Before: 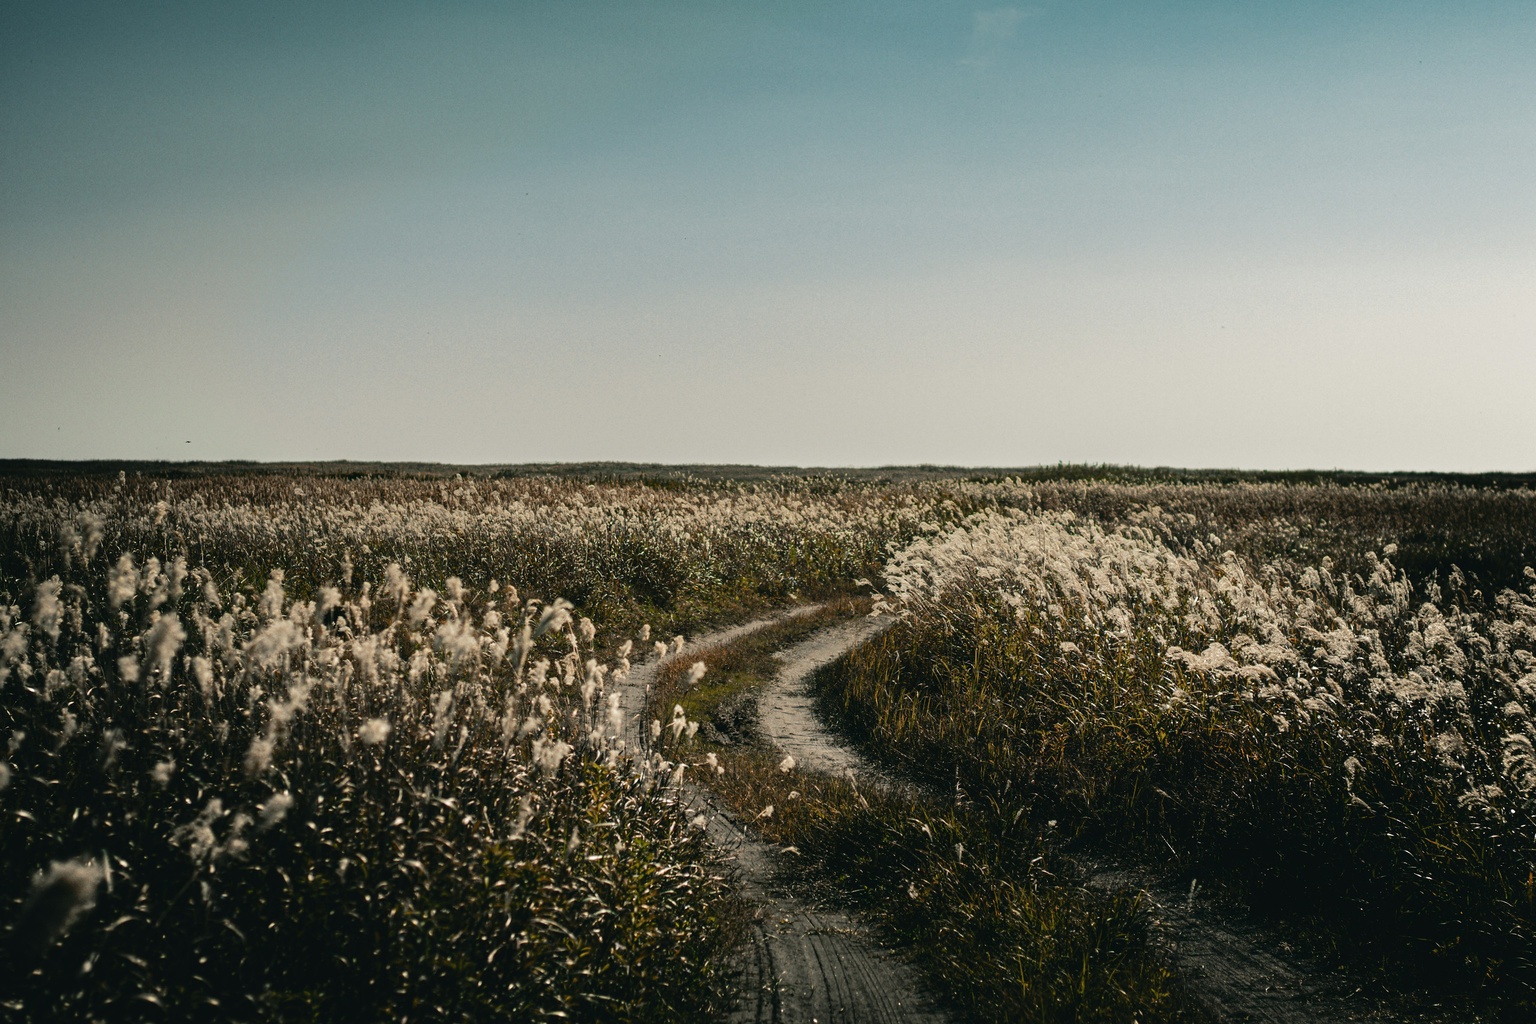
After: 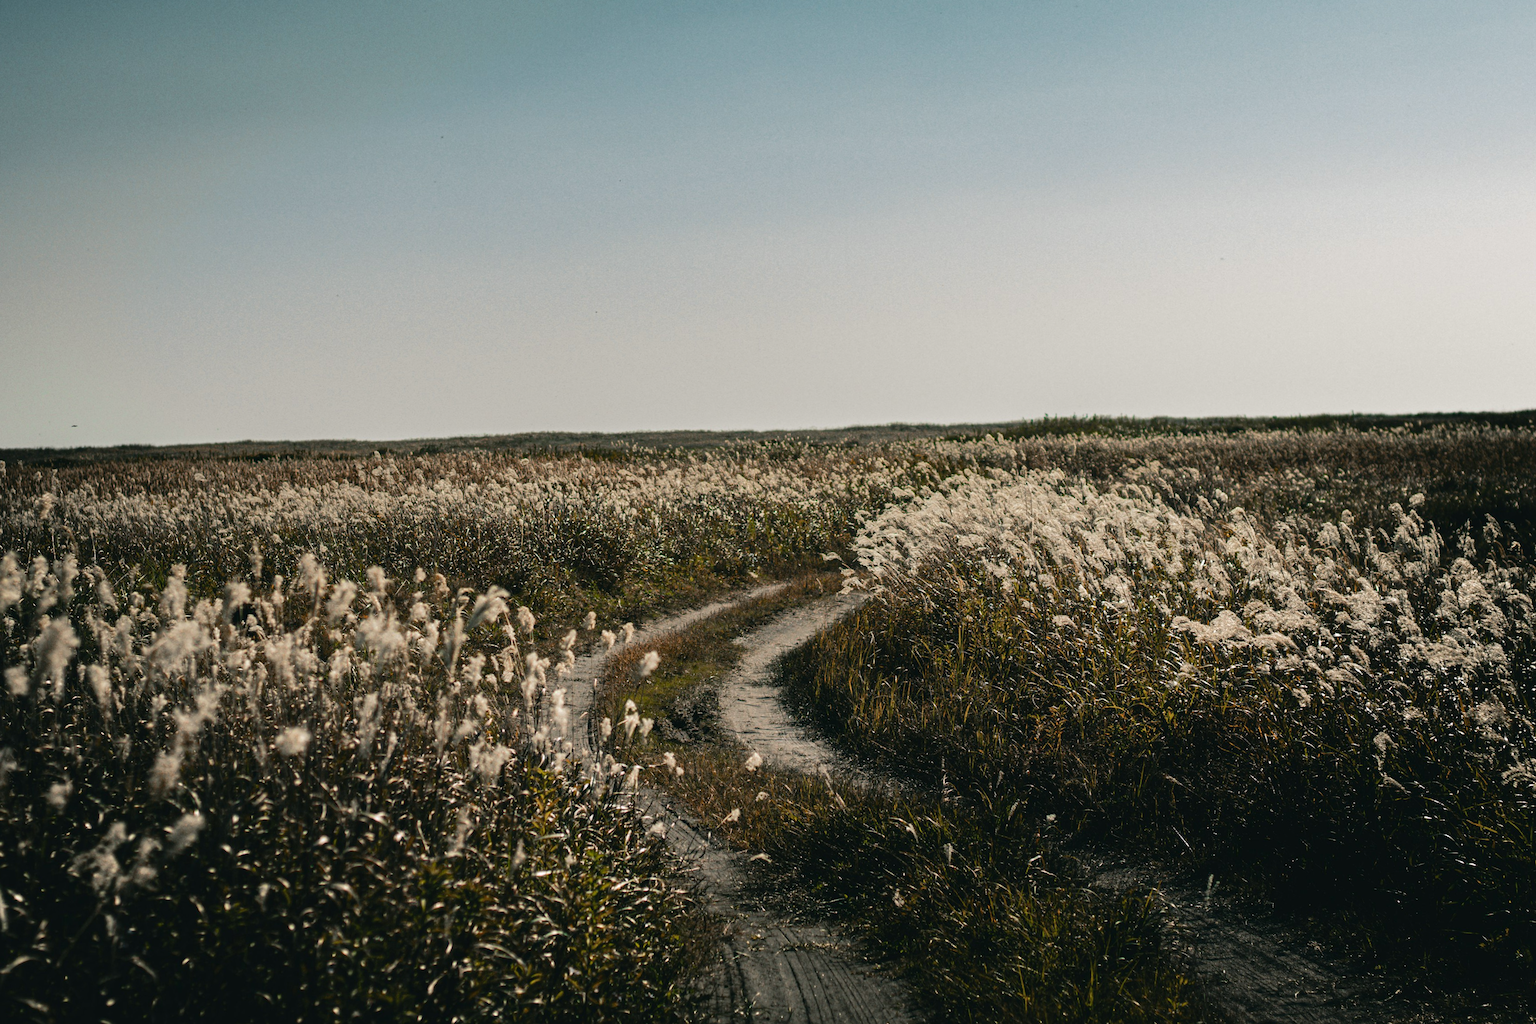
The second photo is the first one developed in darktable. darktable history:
crop and rotate: angle 1.96°, left 5.673%, top 5.673%
white balance: red 1.004, blue 1.024
